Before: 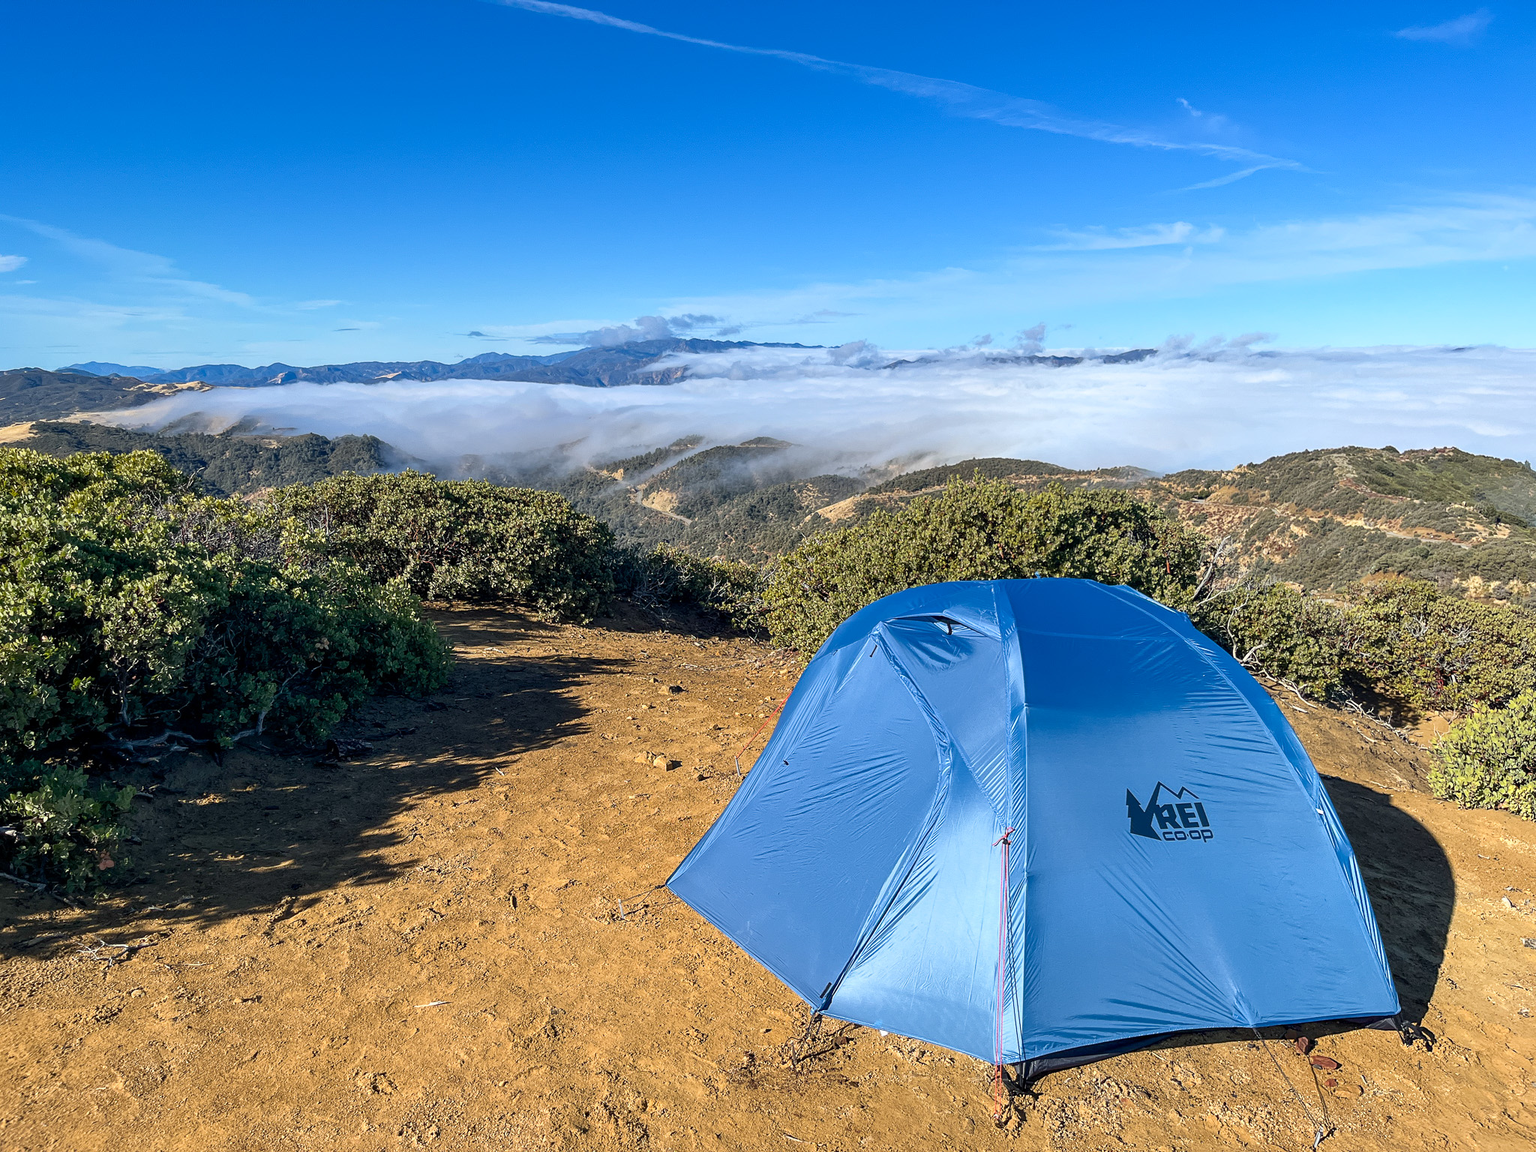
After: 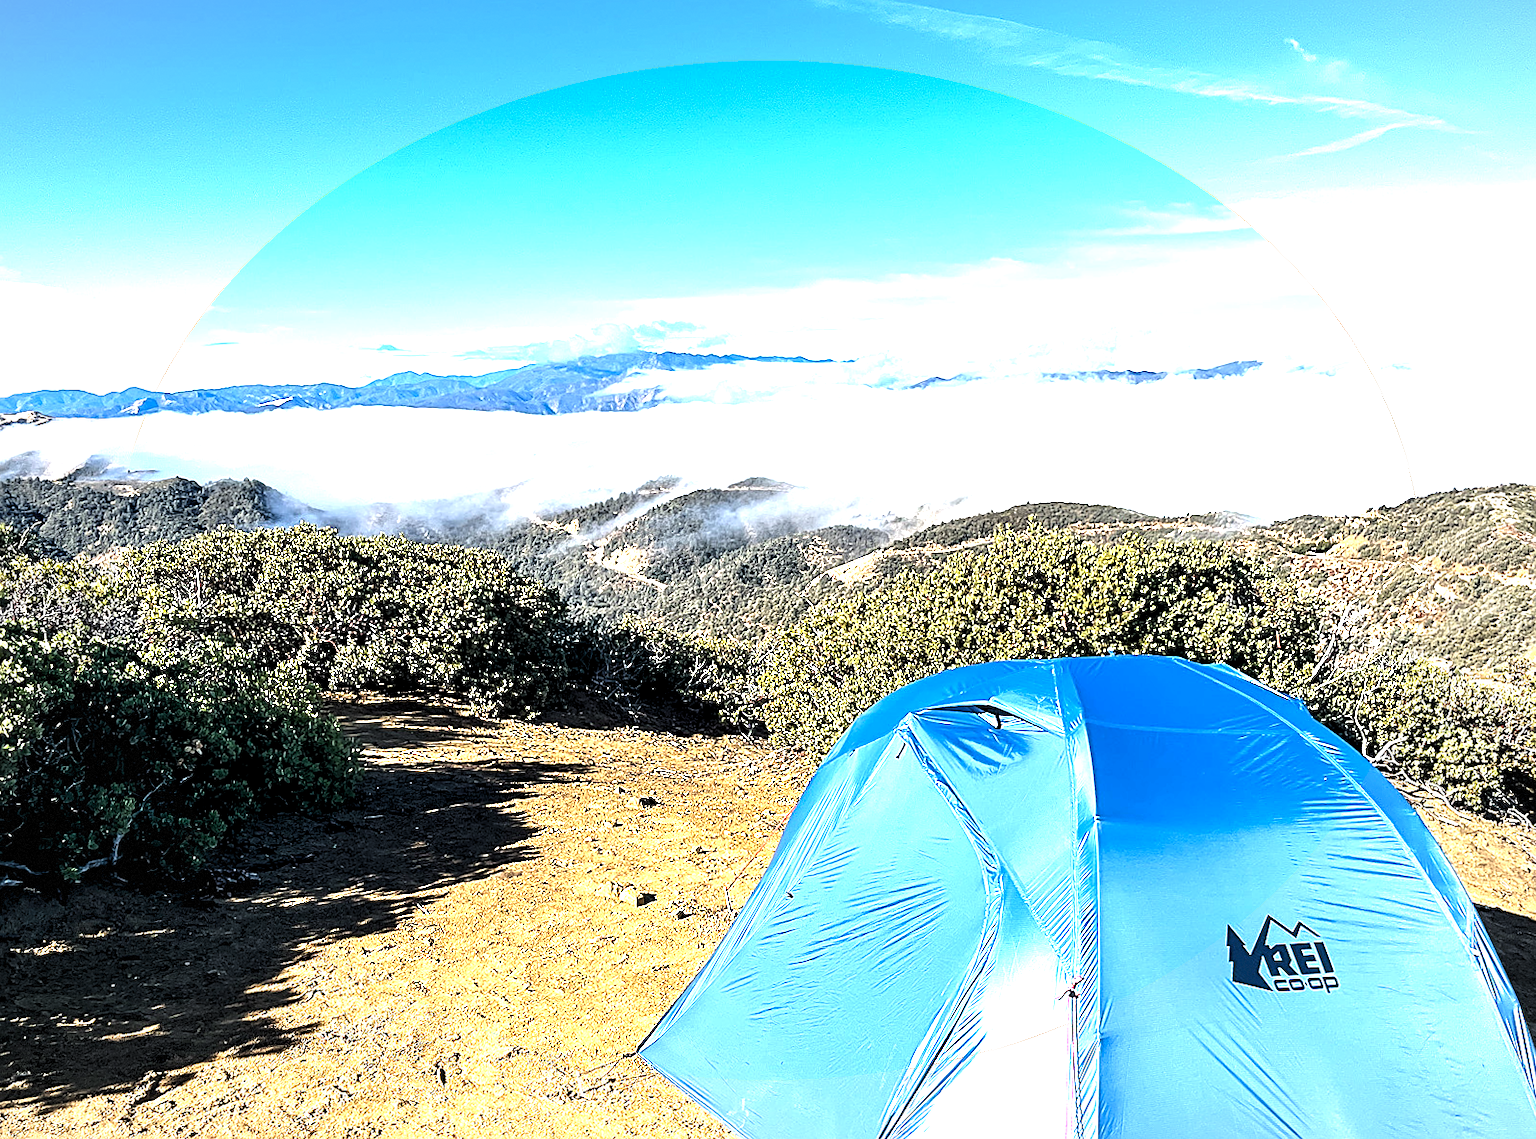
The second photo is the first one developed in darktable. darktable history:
sharpen: on, module defaults
tone equalizer: -8 EV -0.75 EV, -7 EV -0.7 EV, -6 EV -0.6 EV, -5 EV -0.4 EV, -3 EV 0.4 EV, -2 EV 0.6 EV, -1 EV 0.7 EV, +0 EV 0.75 EV, edges refinement/feathering 500, mask exposure compensation -1.57 EV, preserve details no
vignetting: fall-off start 85%, fall-off radius 80%, brightness -0.182, saturation -0.3, width/height ratio 1.219, dithering 8-bit output, unbound false
levels: levels [0.055, 0.477, 0.9]
rotate and perspective: rotation -0.45°, automatic cropping original format, crop left 0.008, crop right 0.992, crop top 0.012, crop bottom 0.988
exposure: exposure 0.7 EV, compensate highlight preservation false
white balance: red 1, blue 1
crop and rotate: left 10.77%, top 5.1%, right 10.41%, bottom 16.76%
